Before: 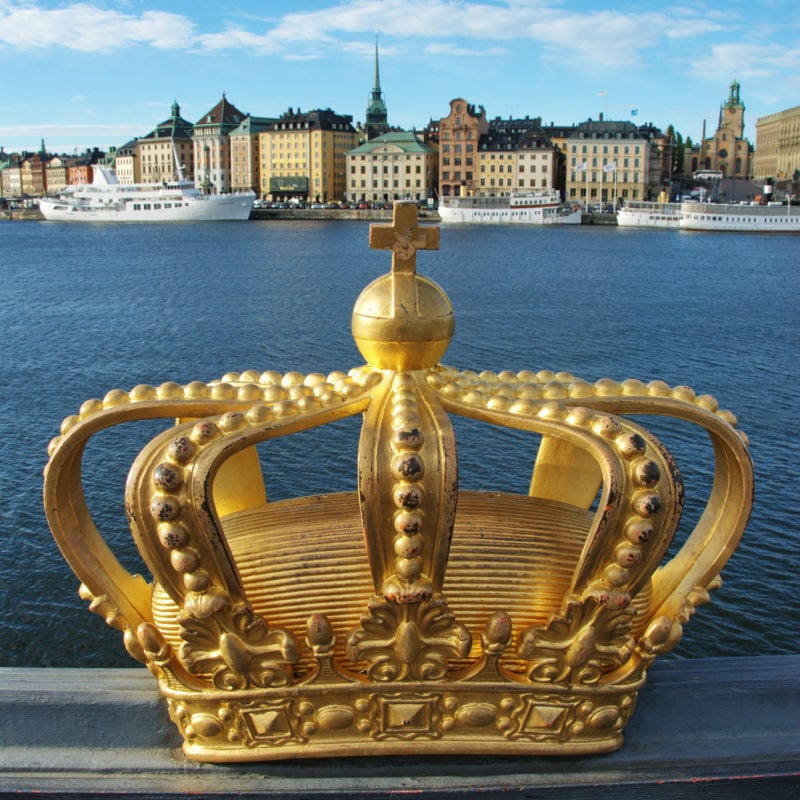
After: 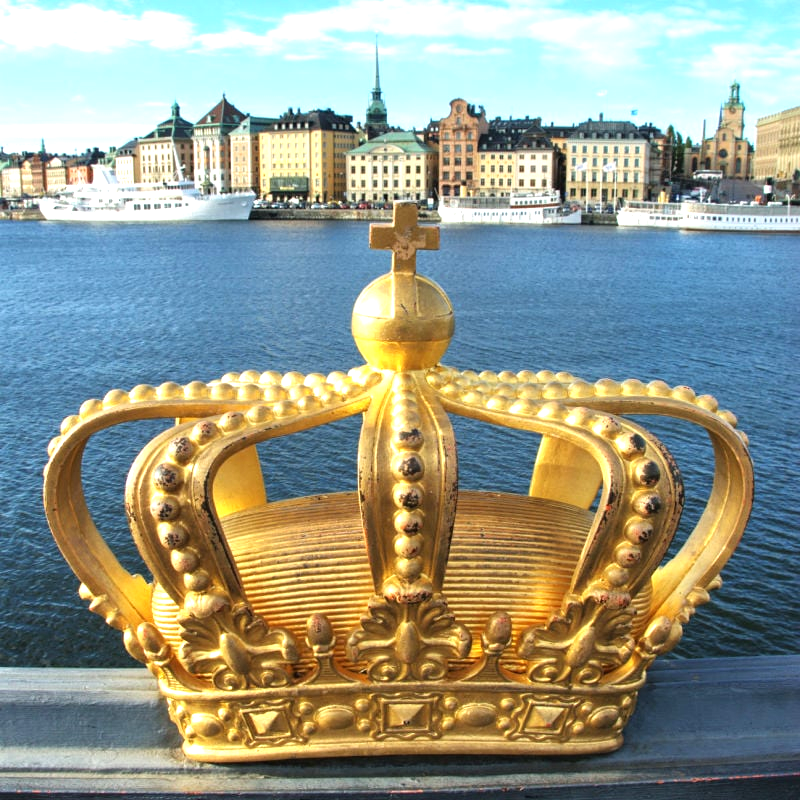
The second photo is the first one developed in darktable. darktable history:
exposure: exposure 0.507 EV, compensate highlight preservation false
tone equalizer: -8 EV -0.387 EV, -7 EV -0.356 EV, -6 EV -0.317 EV, -5 EV -0.23 EV, -3 EV 0.212 EV, -2 EV 0.337 EV, -1 EV 0.392 EV, +0 EV 0.417 EV
